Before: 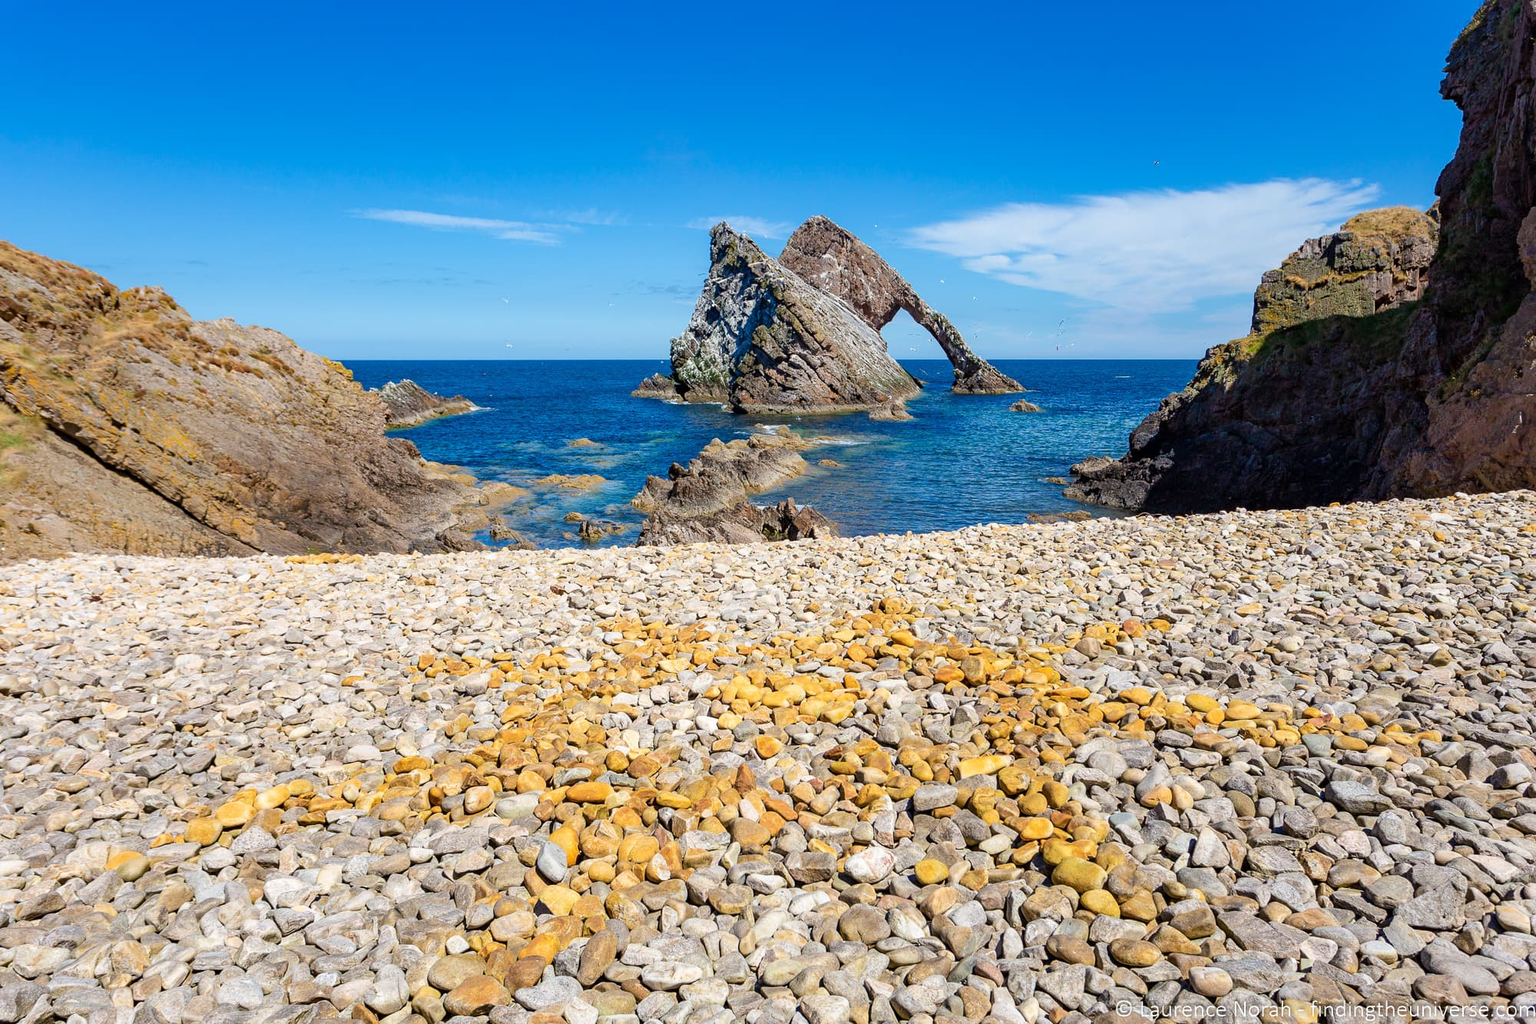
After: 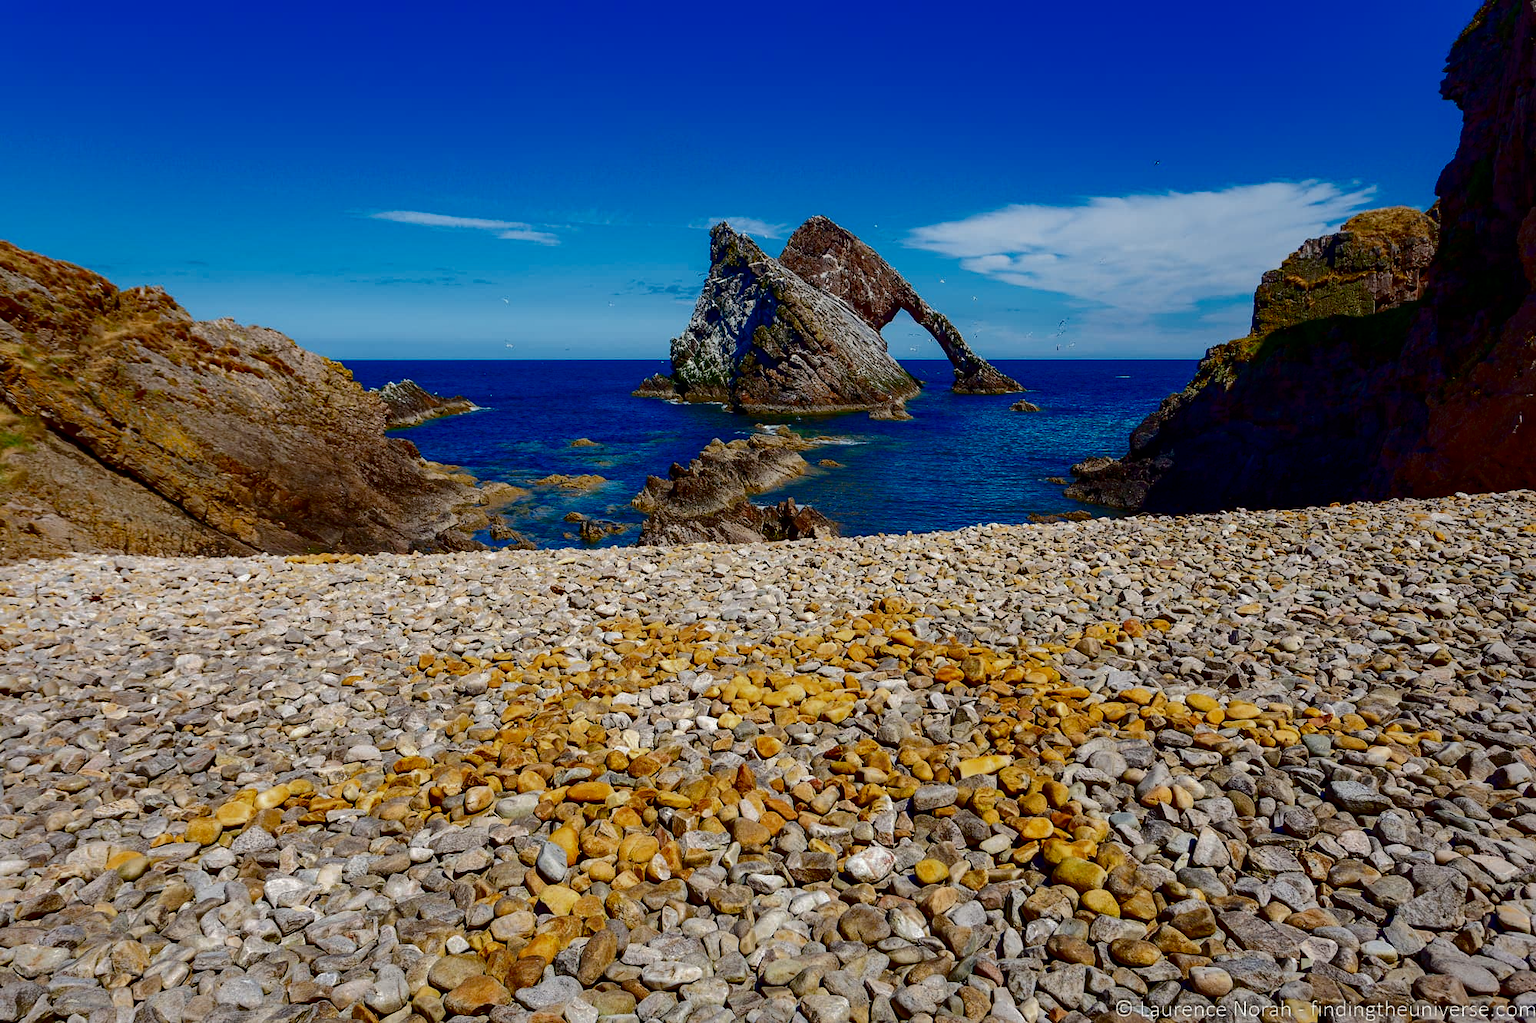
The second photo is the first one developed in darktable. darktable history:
color balance rgb: perceptual saturation grading › global saturation -0.024%, perceptual saturation grading › highlights -17.706%, perceptual saturation grading › mid-tones 33.079%, perceptual saturation grading › shadows 50.537%
contrast brightness saturation: contrast 0.094, brightness -0.586, saturation 0.165
shadows and highlights: shadows -18.44, highlights -73.13
